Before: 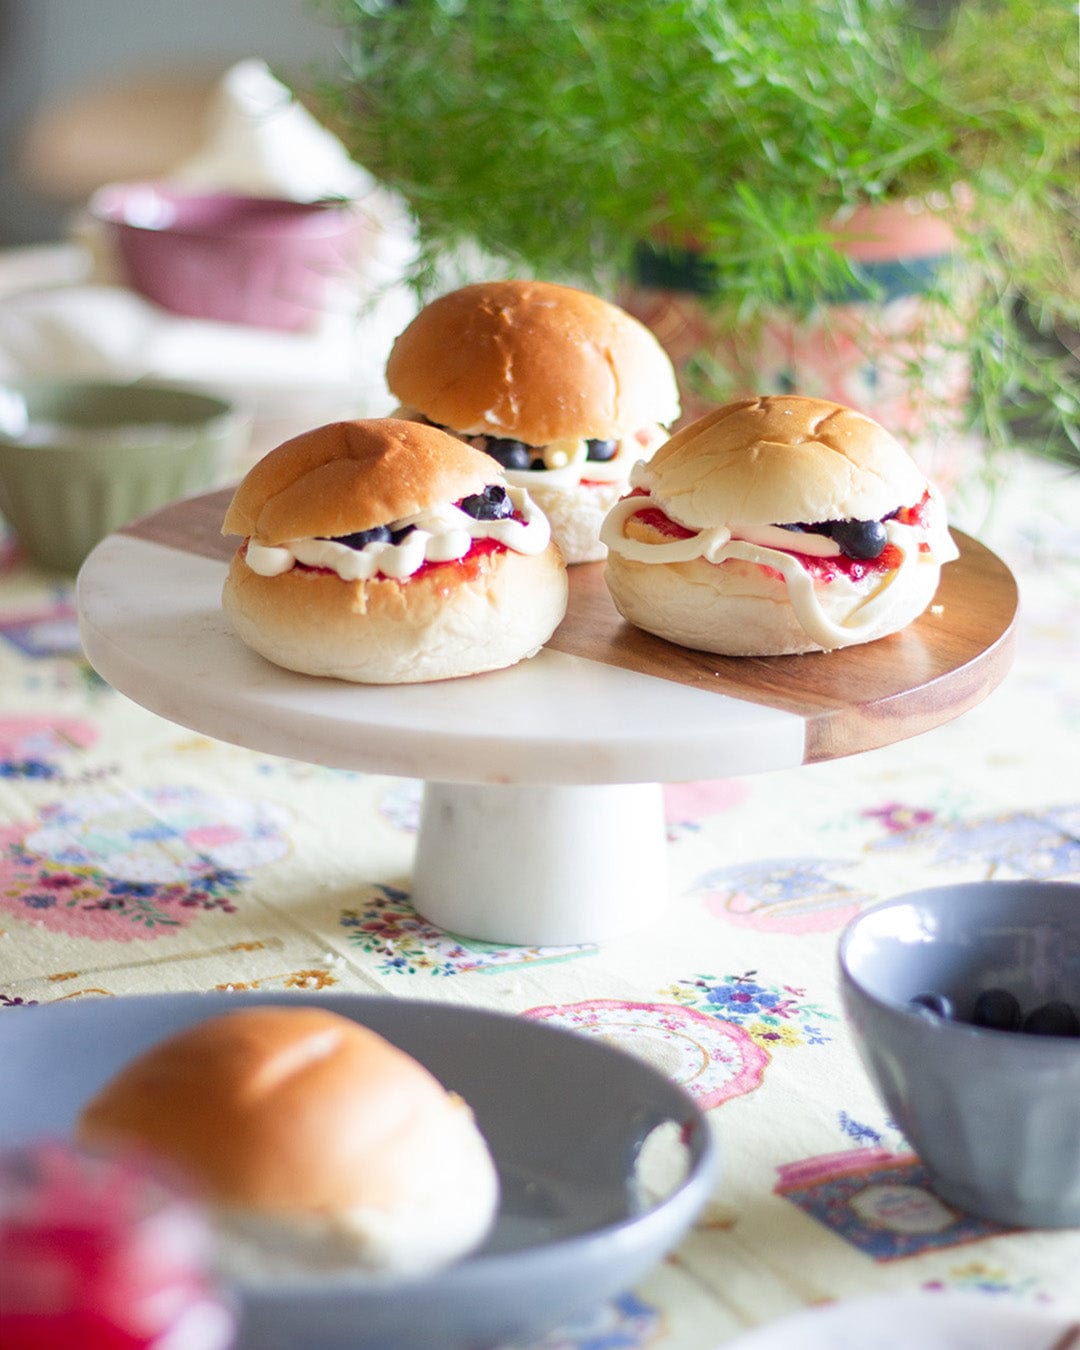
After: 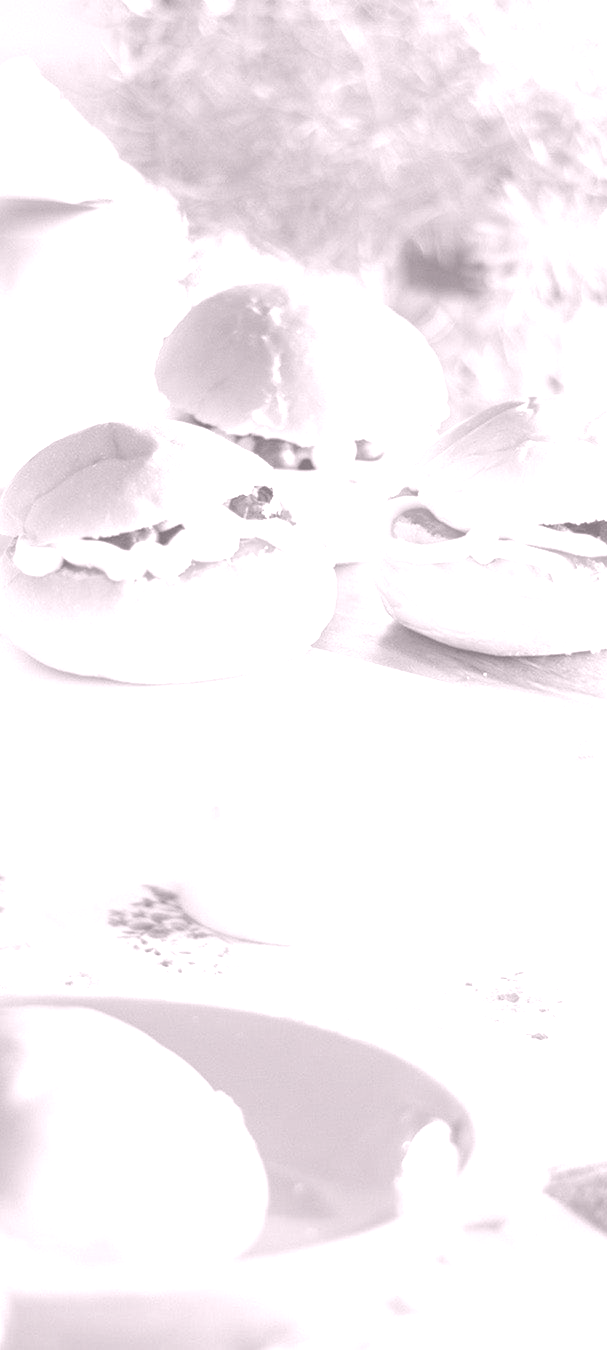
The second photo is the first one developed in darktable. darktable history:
colorize: hue 25.2°, saturation 83%, source mix 82%, lightness 79%, version 1
crop: left 21.496%, right 22.254%
